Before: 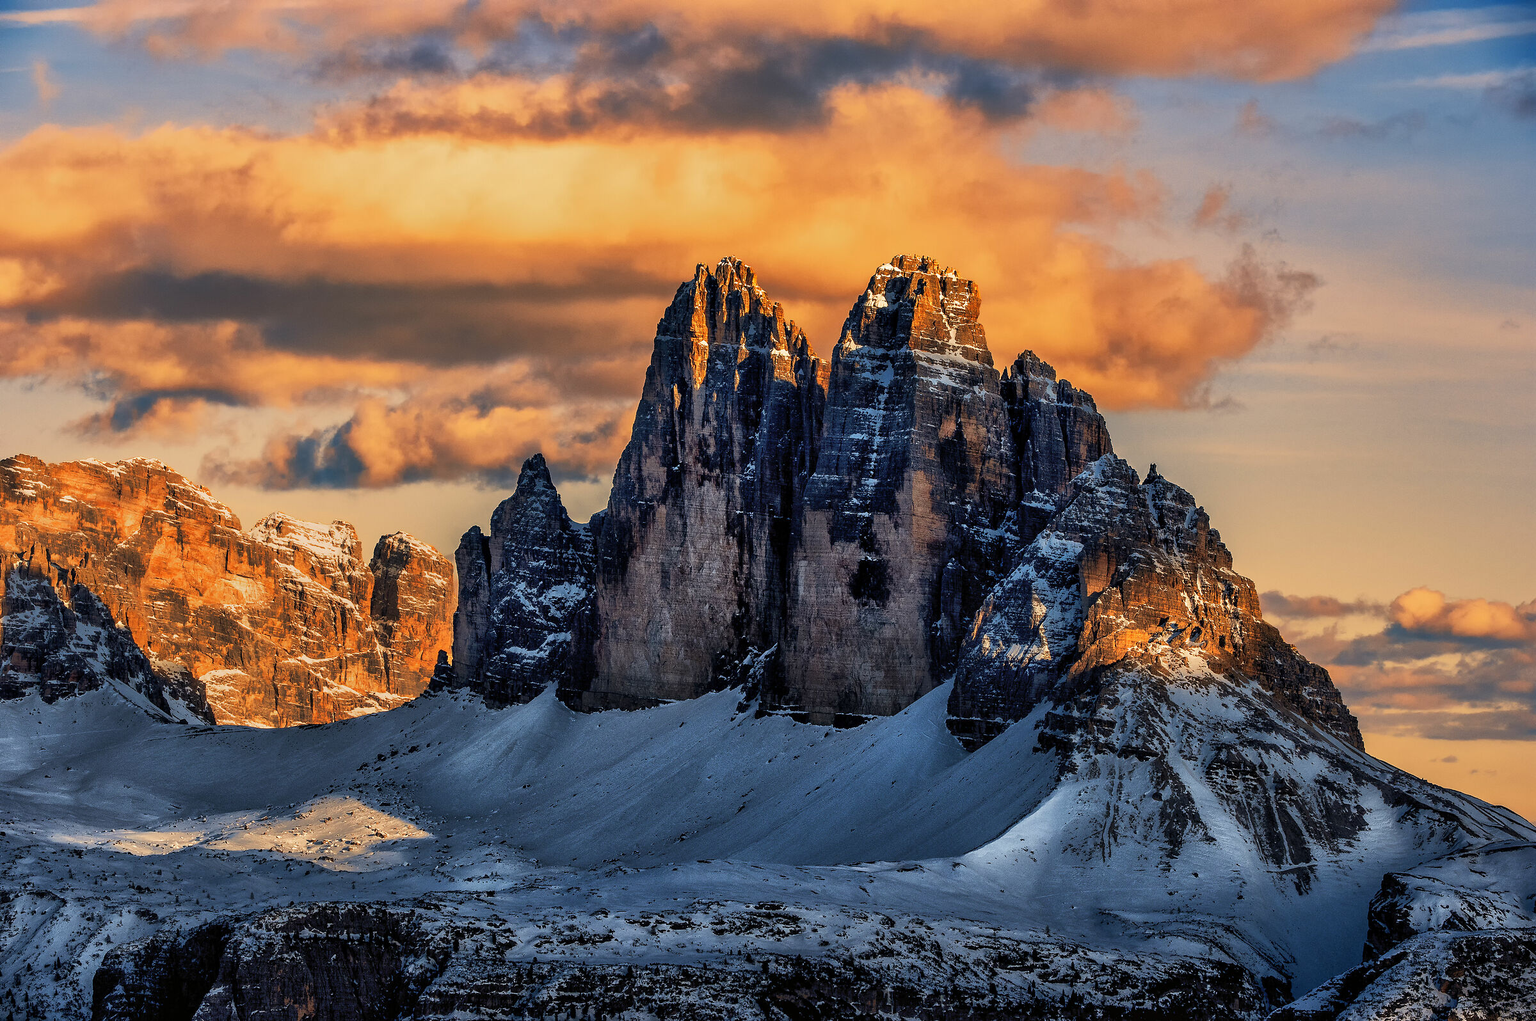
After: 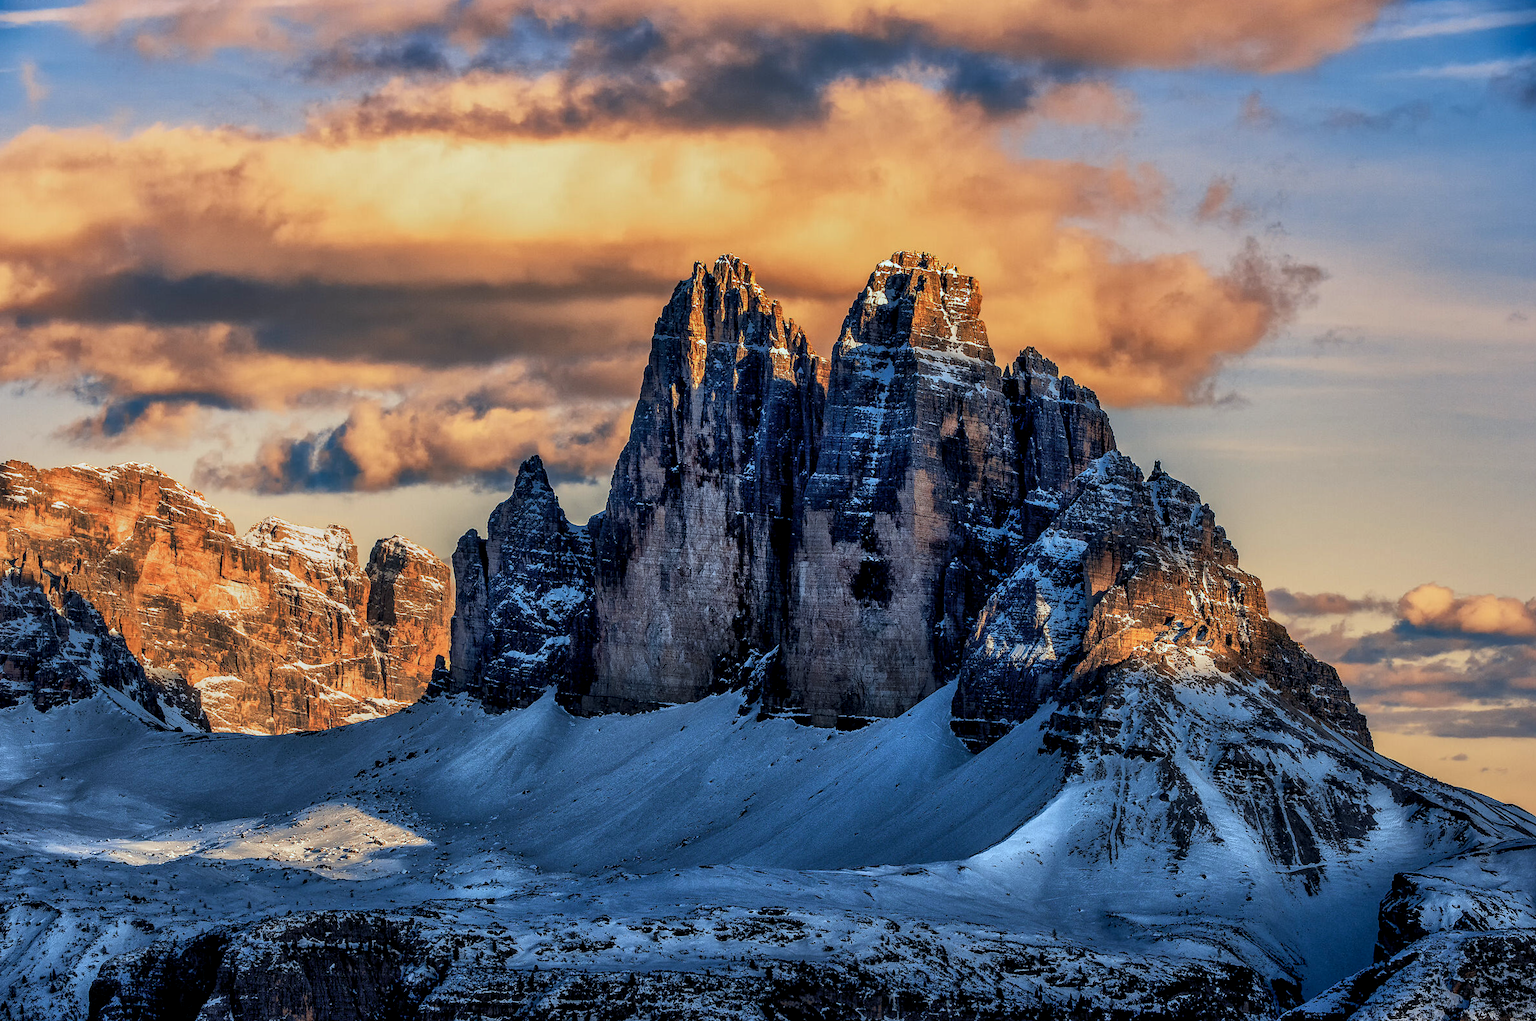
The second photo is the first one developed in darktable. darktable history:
color calibration: illuminant as shot in camera, x 0.383, y 0.38, temperature 3949.15 K, gamut compression 1.66
local contrast: on, module defaults
rotate and perspective: rotation -0.45°, automatic cropping original format, crop left 0.008, crop right 0.992, crop top 0.012, crop bottom 0.988
tone equalizer: on, module defaults
